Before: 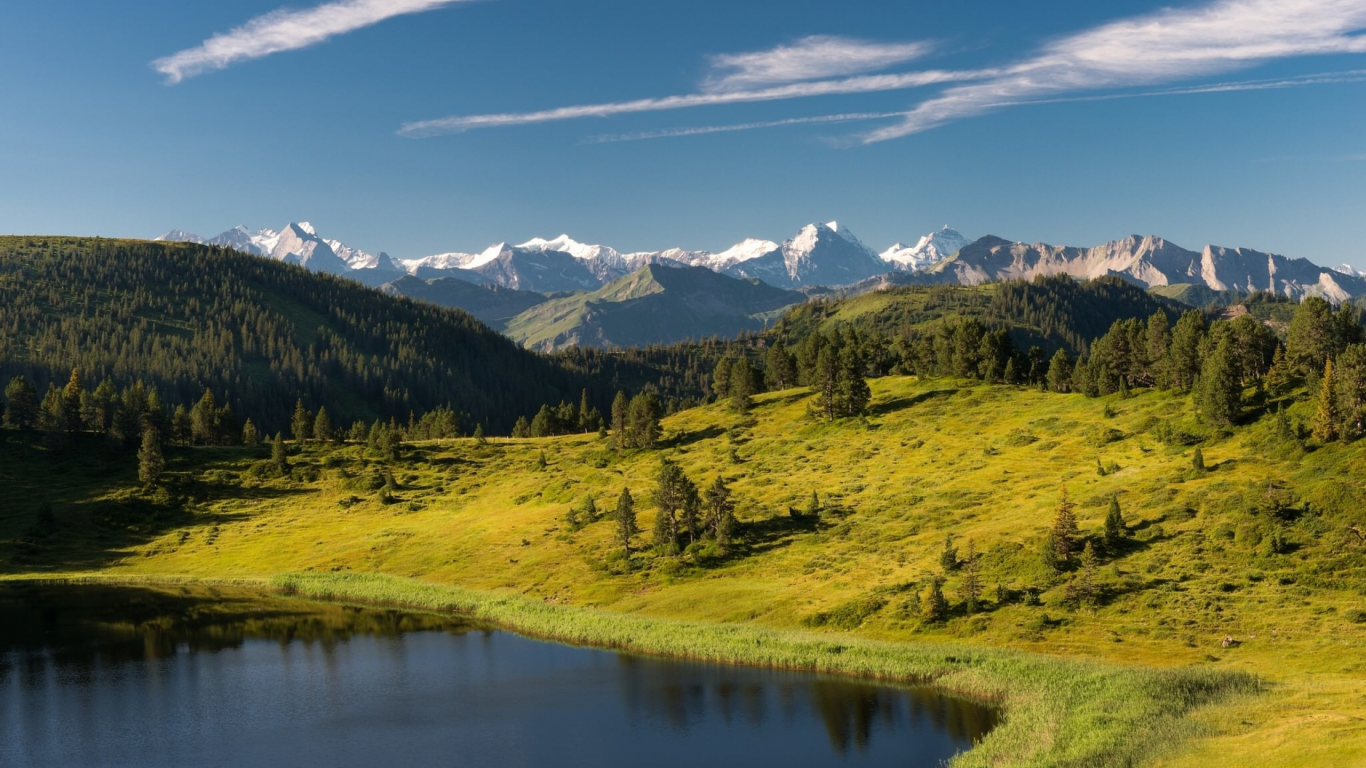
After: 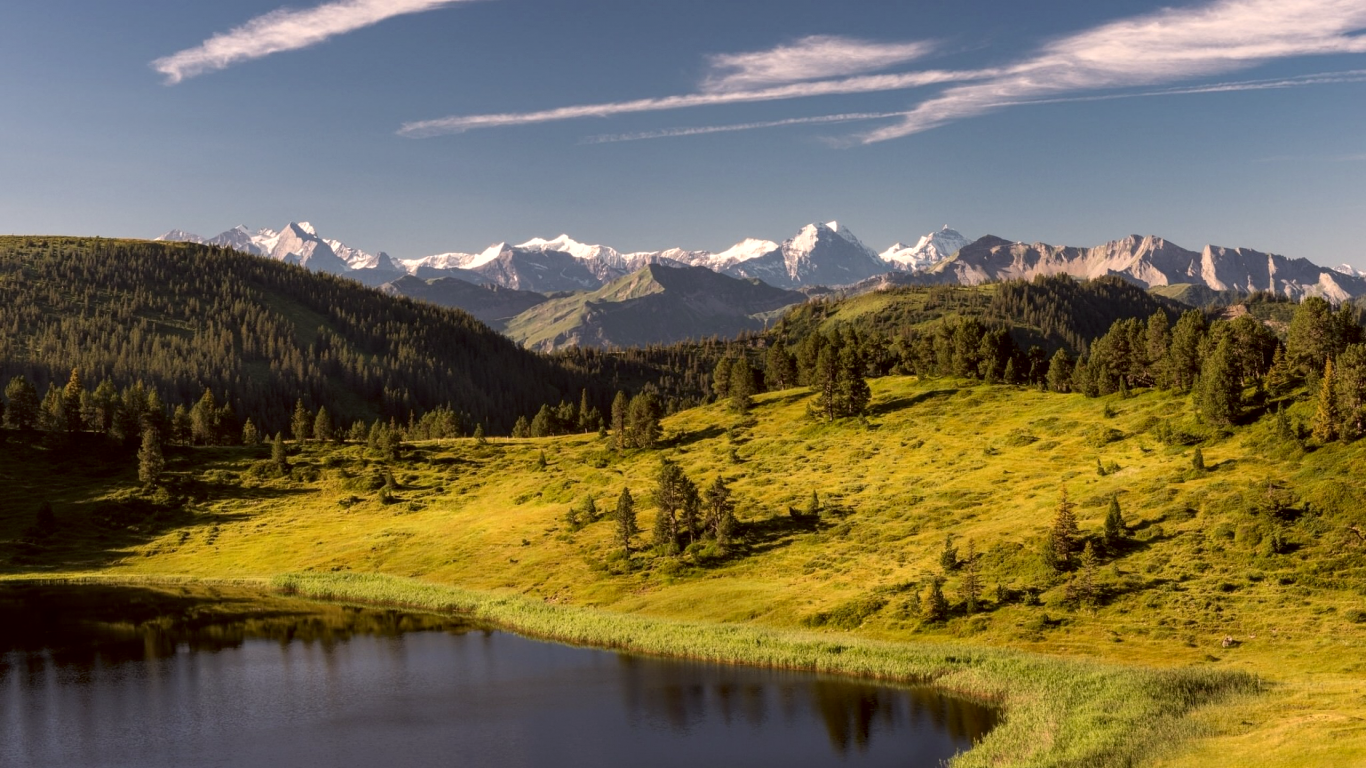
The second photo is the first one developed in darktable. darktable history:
color correction: highlights a* 6.78, highlights b* 8.08, shadows a* 6.69, shadows b* 6.92, saturation 0.924
local contrast: on, module defaults
